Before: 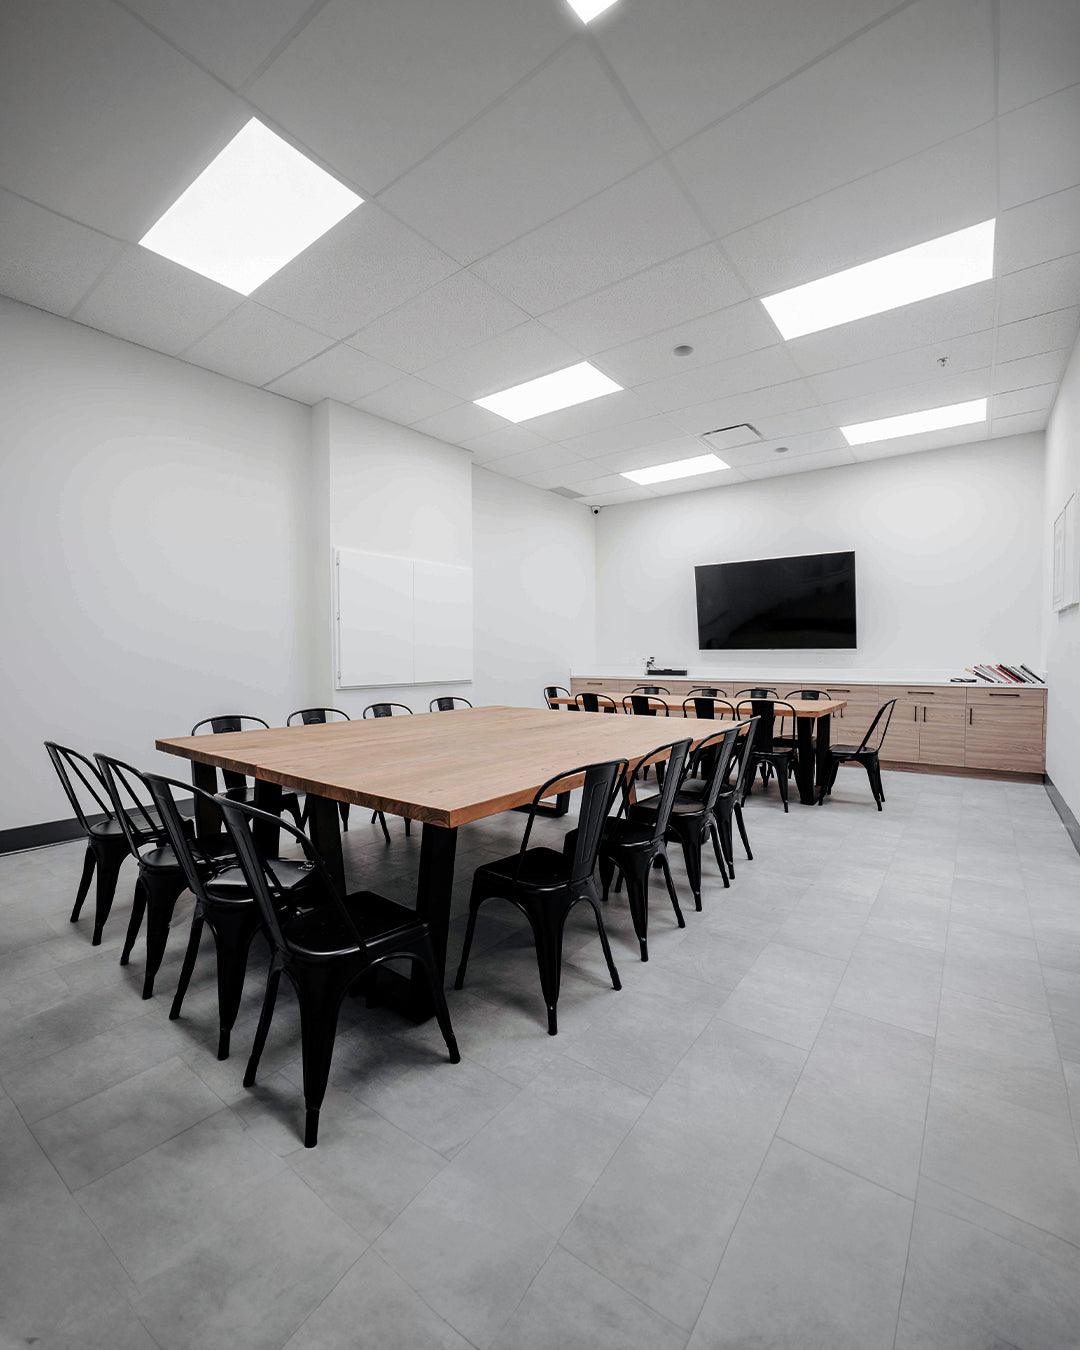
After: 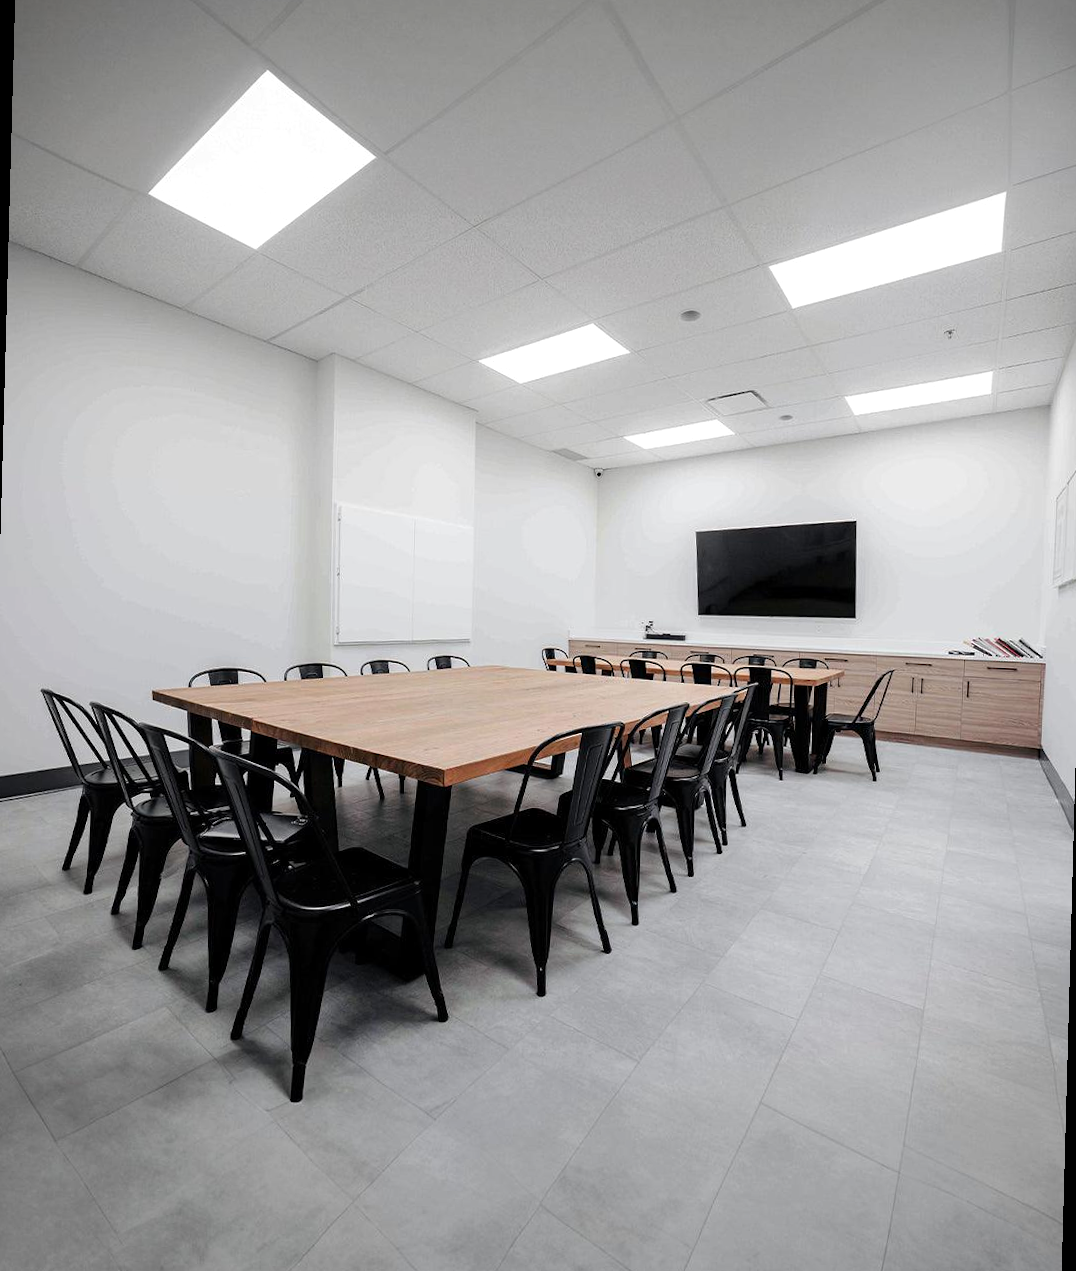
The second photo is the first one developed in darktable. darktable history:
exposure: exposure 0.127 EV, compensate highlight preservation false
rotate and perspective: rotation 1.57°, crop left 0.018, crop right 0.982, crop top 0.039, crop bottom 0.961
